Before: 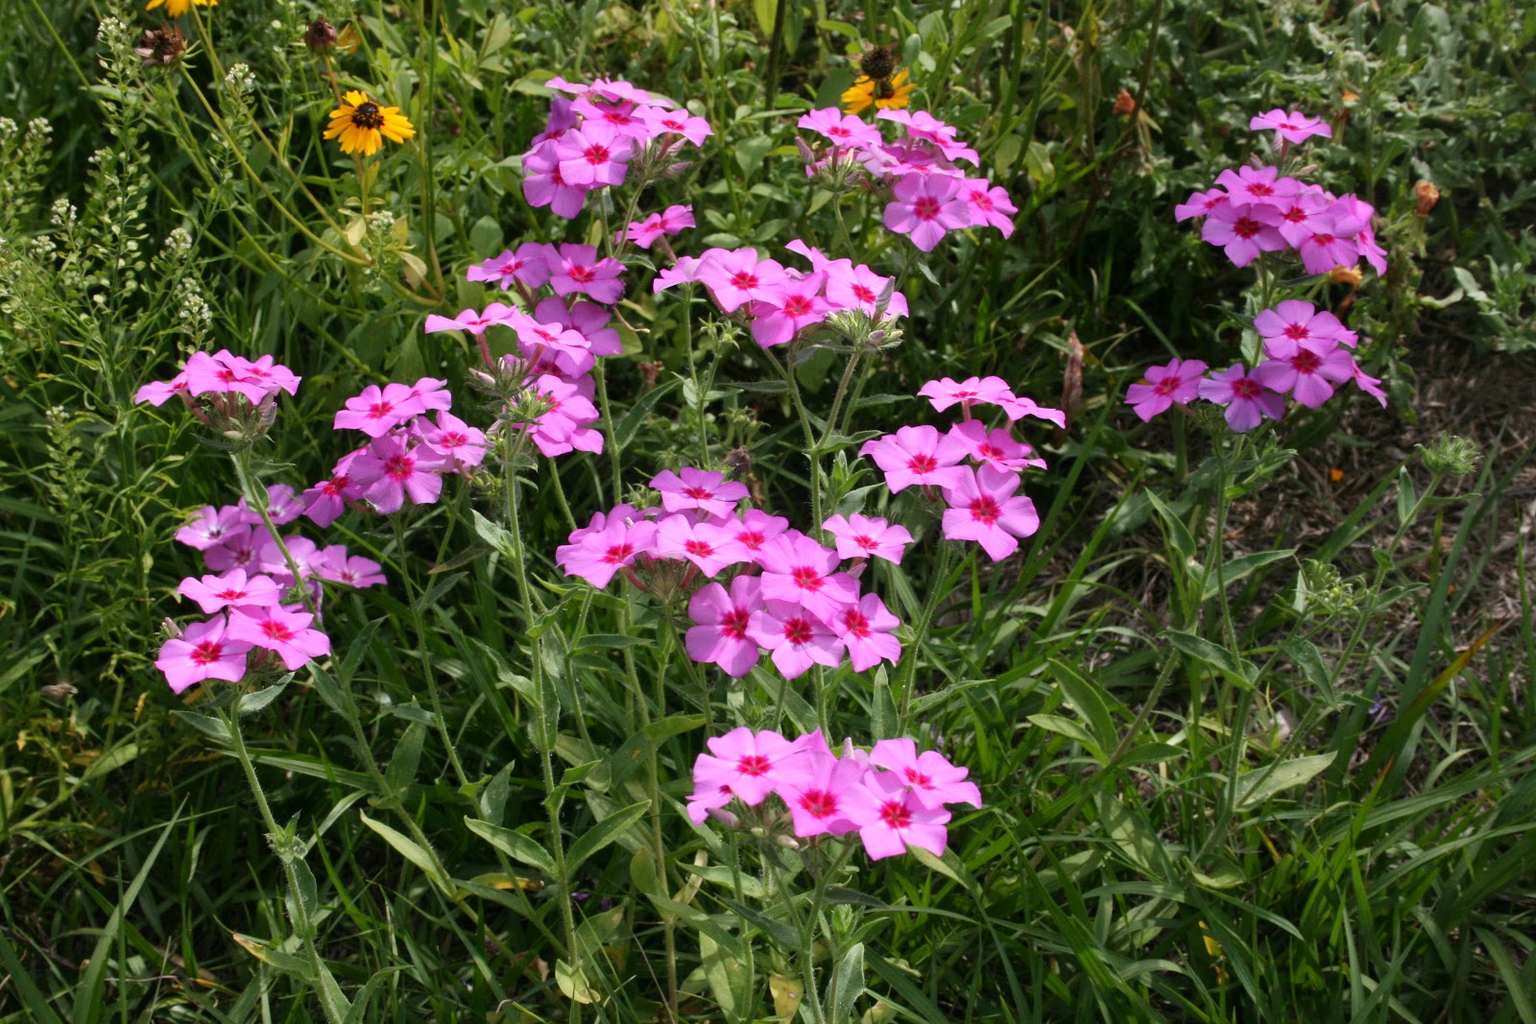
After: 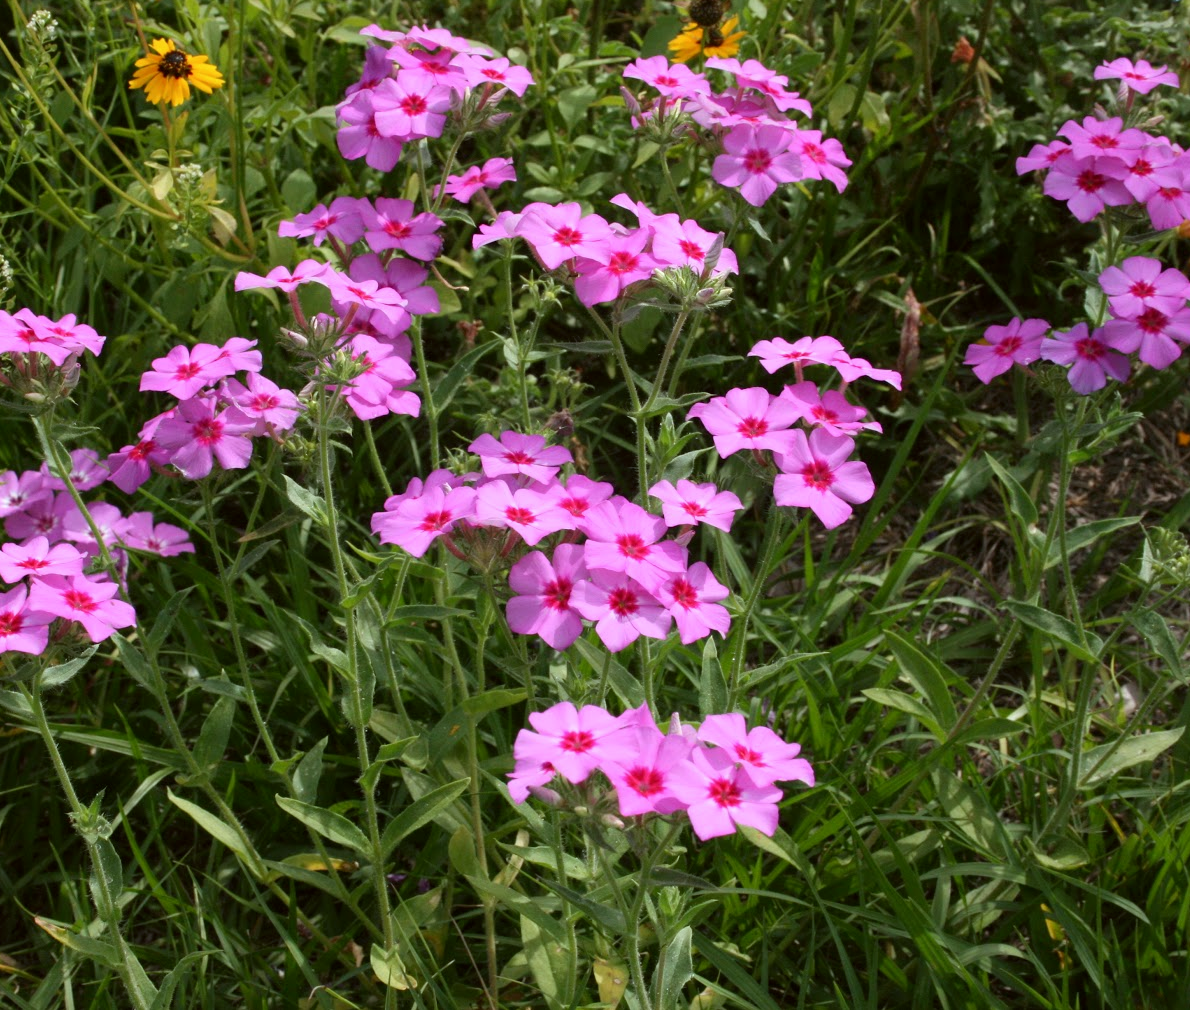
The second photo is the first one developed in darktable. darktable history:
crop and rotate: left 13.065%, top 5.265%, right 12.521%
color correction: highlights a* -2.96, highlights b* -2.19, shadows a* 2.11, shadows b* 2.98
